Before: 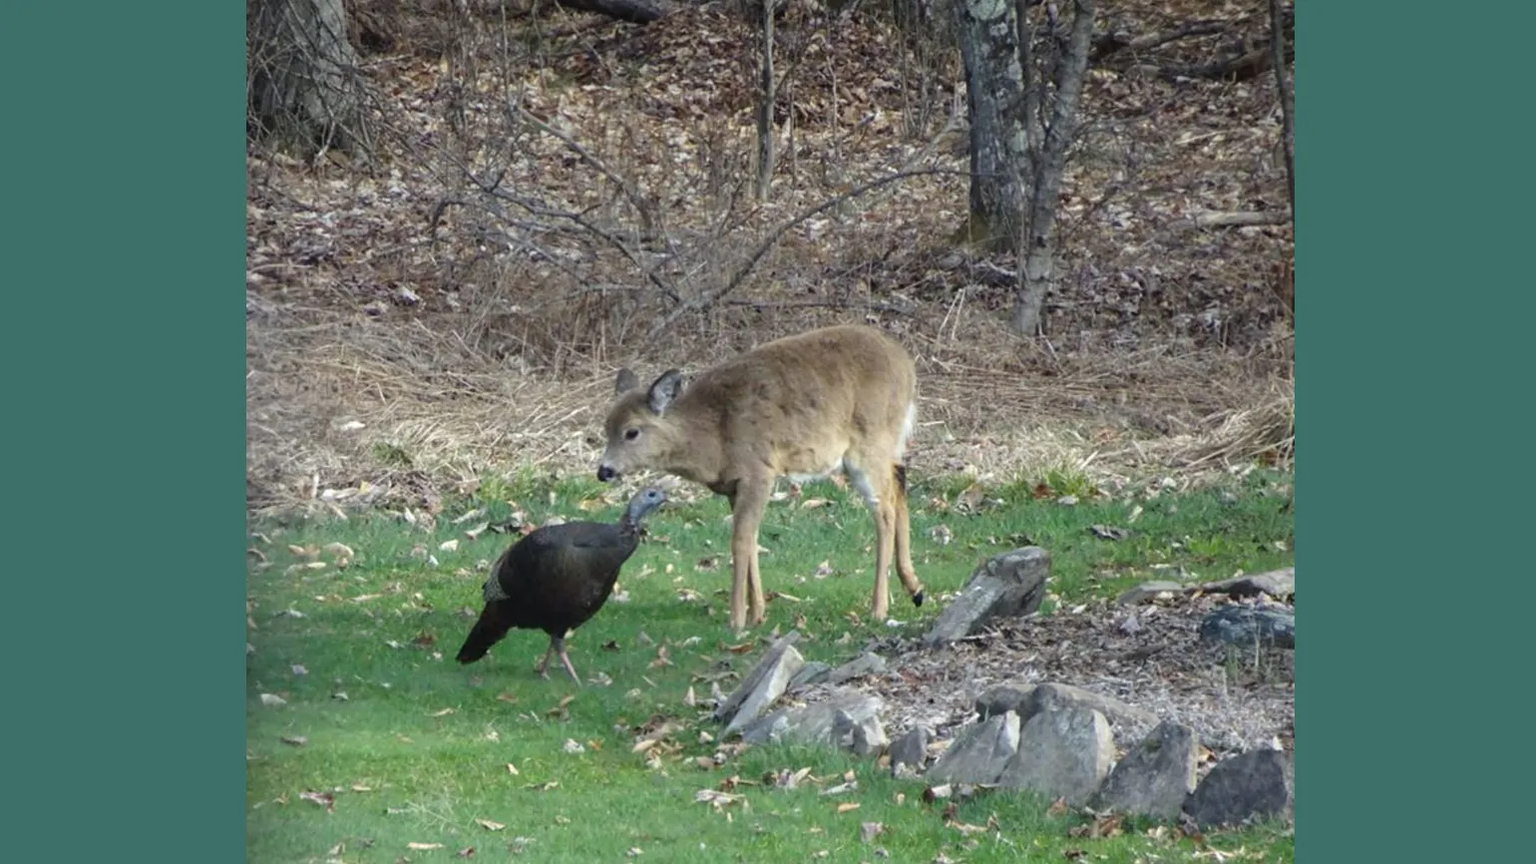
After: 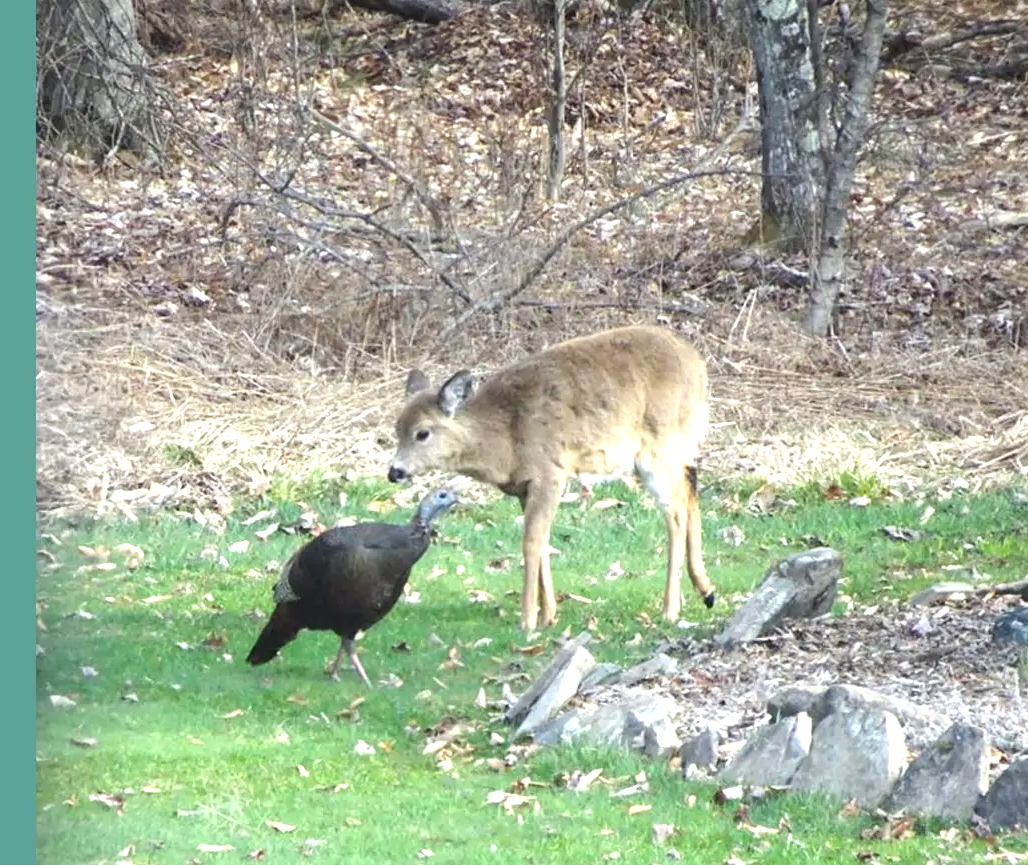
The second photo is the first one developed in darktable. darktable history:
crop and rotate: left 13.762%, right 19.435%
exposure: black level correction 0, exposure 1.194 EV, compensate highlight preservation false
